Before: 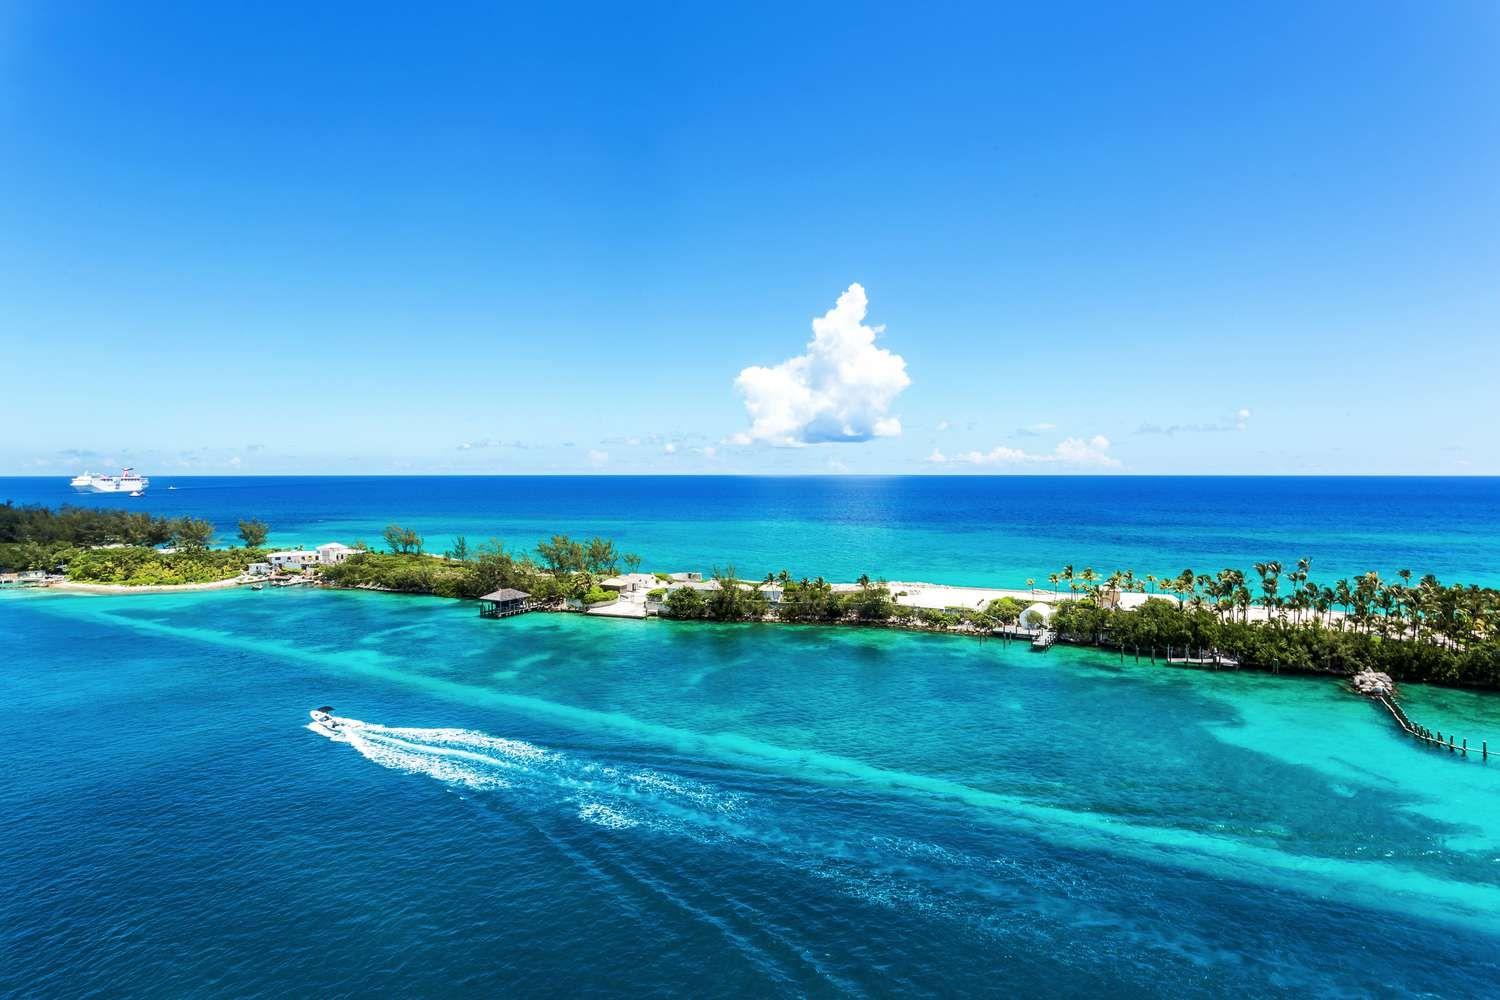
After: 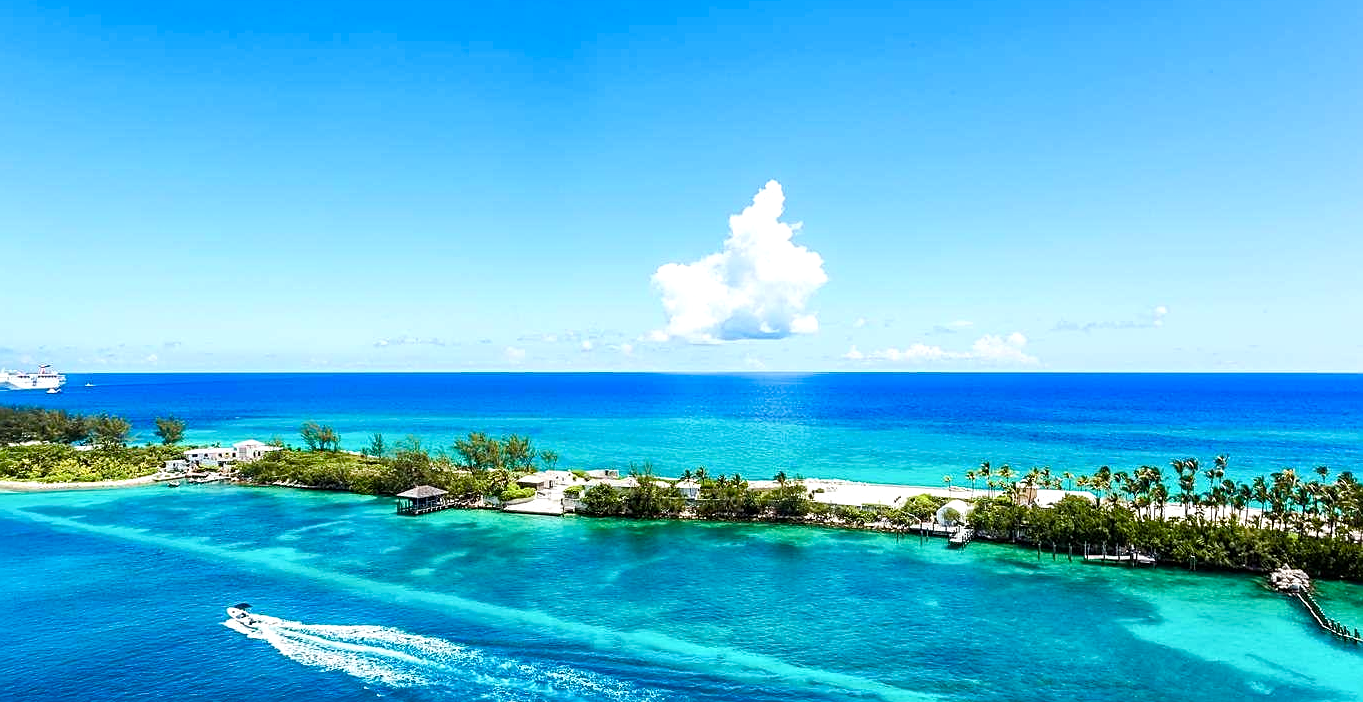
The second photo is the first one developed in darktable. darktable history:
crop: left 5.596%, top 10.314%, right 3.534%, bottom 19.395%
color balance rgb: linear chroma grading › shadows 32%, linear chroma grading › global chroma -2%, linear chroma grading › mid-tones 4%, perceptual saturation grading › global saturation -2%, perceptual saturation grading › highlights -8%, perceptual saturation grading › mid-tones 8%, perceptual saturation grading › shadows 4%, perceptual brilliance grading › highlights 8%, perceptual brilliance grading › mid-tones 4%, perceptual brilliance grading › shadows 2%, global vibrance 16%, saturation formula JzAzBz (2021)
white balance: emerald 1
sharpen: on, module defaults
